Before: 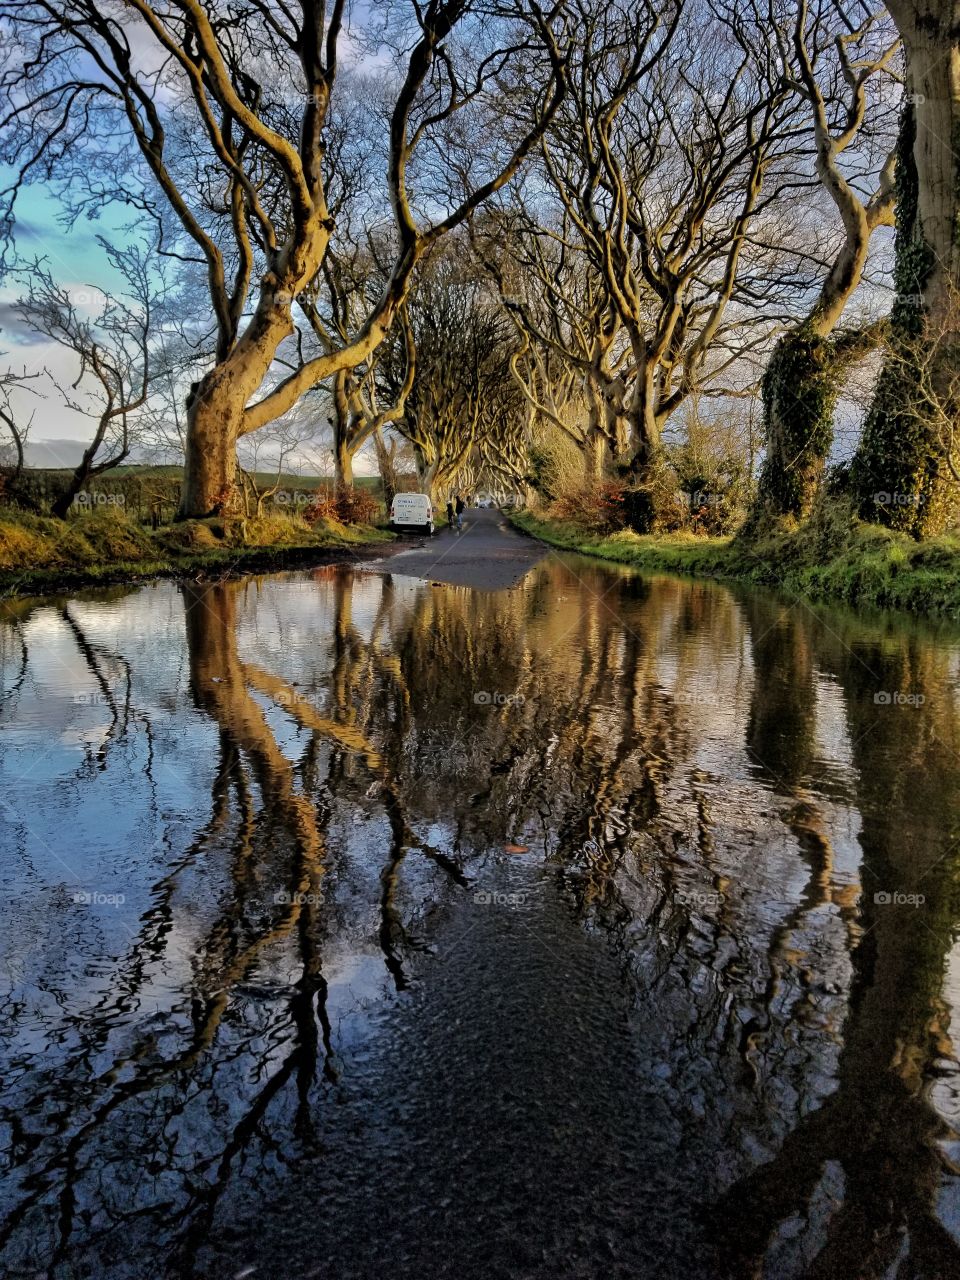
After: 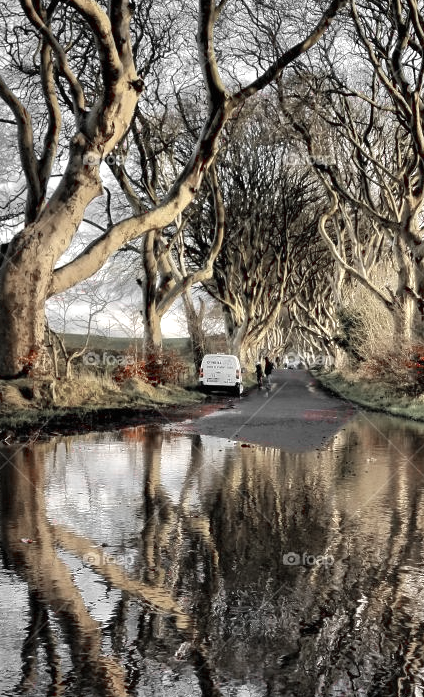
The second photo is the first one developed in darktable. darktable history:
exposure: black level correction 0, exposure 0.696 EV, compensate highlight preservation false
color zones: curves: ch1 [(0, 0.831) (0.08, 0.771) (0.157, 0.268) (0.241, 0.207) (0.562, -0.005) (0.714, -0.013) (0.876, 0.01) (1, 0.831)]
crop: left 19.912%, top 10.913%, right 35.855%, bottom 34.576%
